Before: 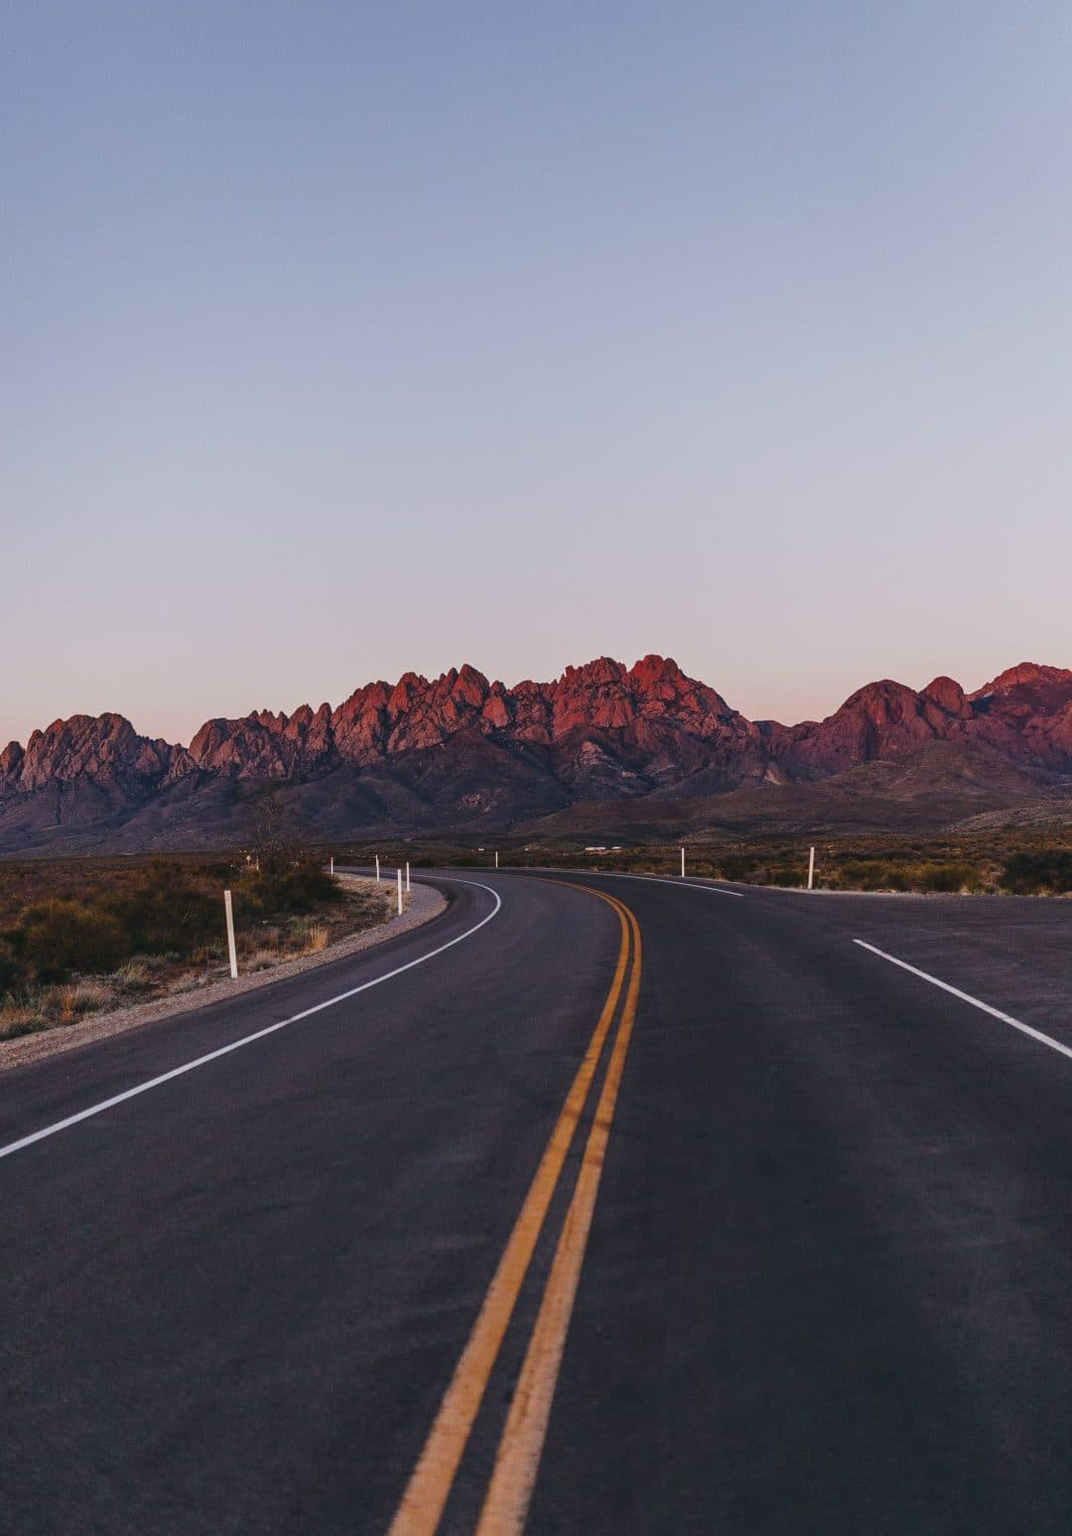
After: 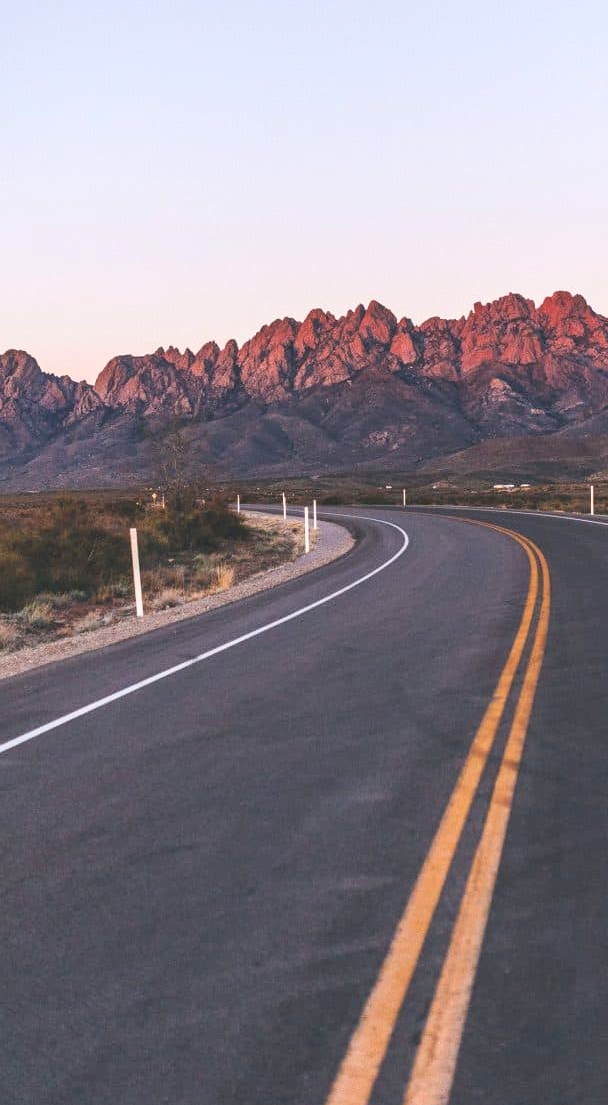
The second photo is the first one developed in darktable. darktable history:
grain: coarseness 14.57 ISO, strength 8.8%
crop: left 8.966%, top 23.852%, right 34.699%, bottom 4.703%
exposure: black level correction -0.002, exposure 0.54 EV, compensate highlight preservation false
contrast brightness saturation: contrast 0.14, brightness 0.21
